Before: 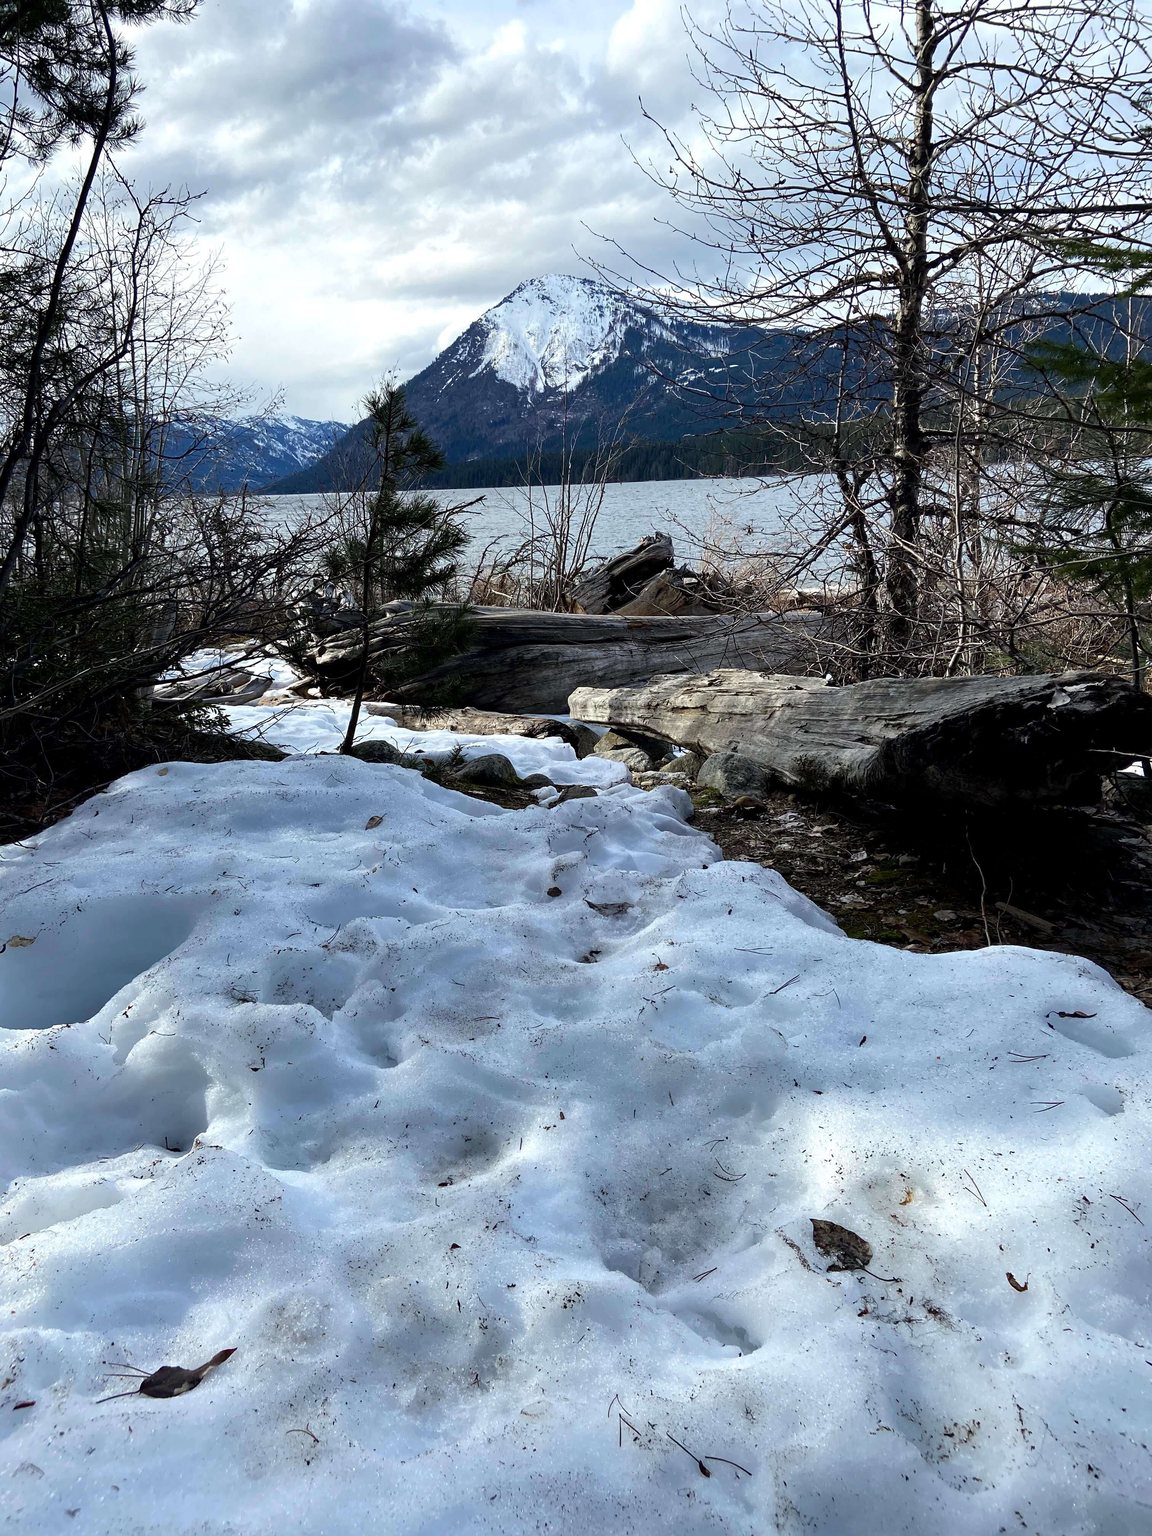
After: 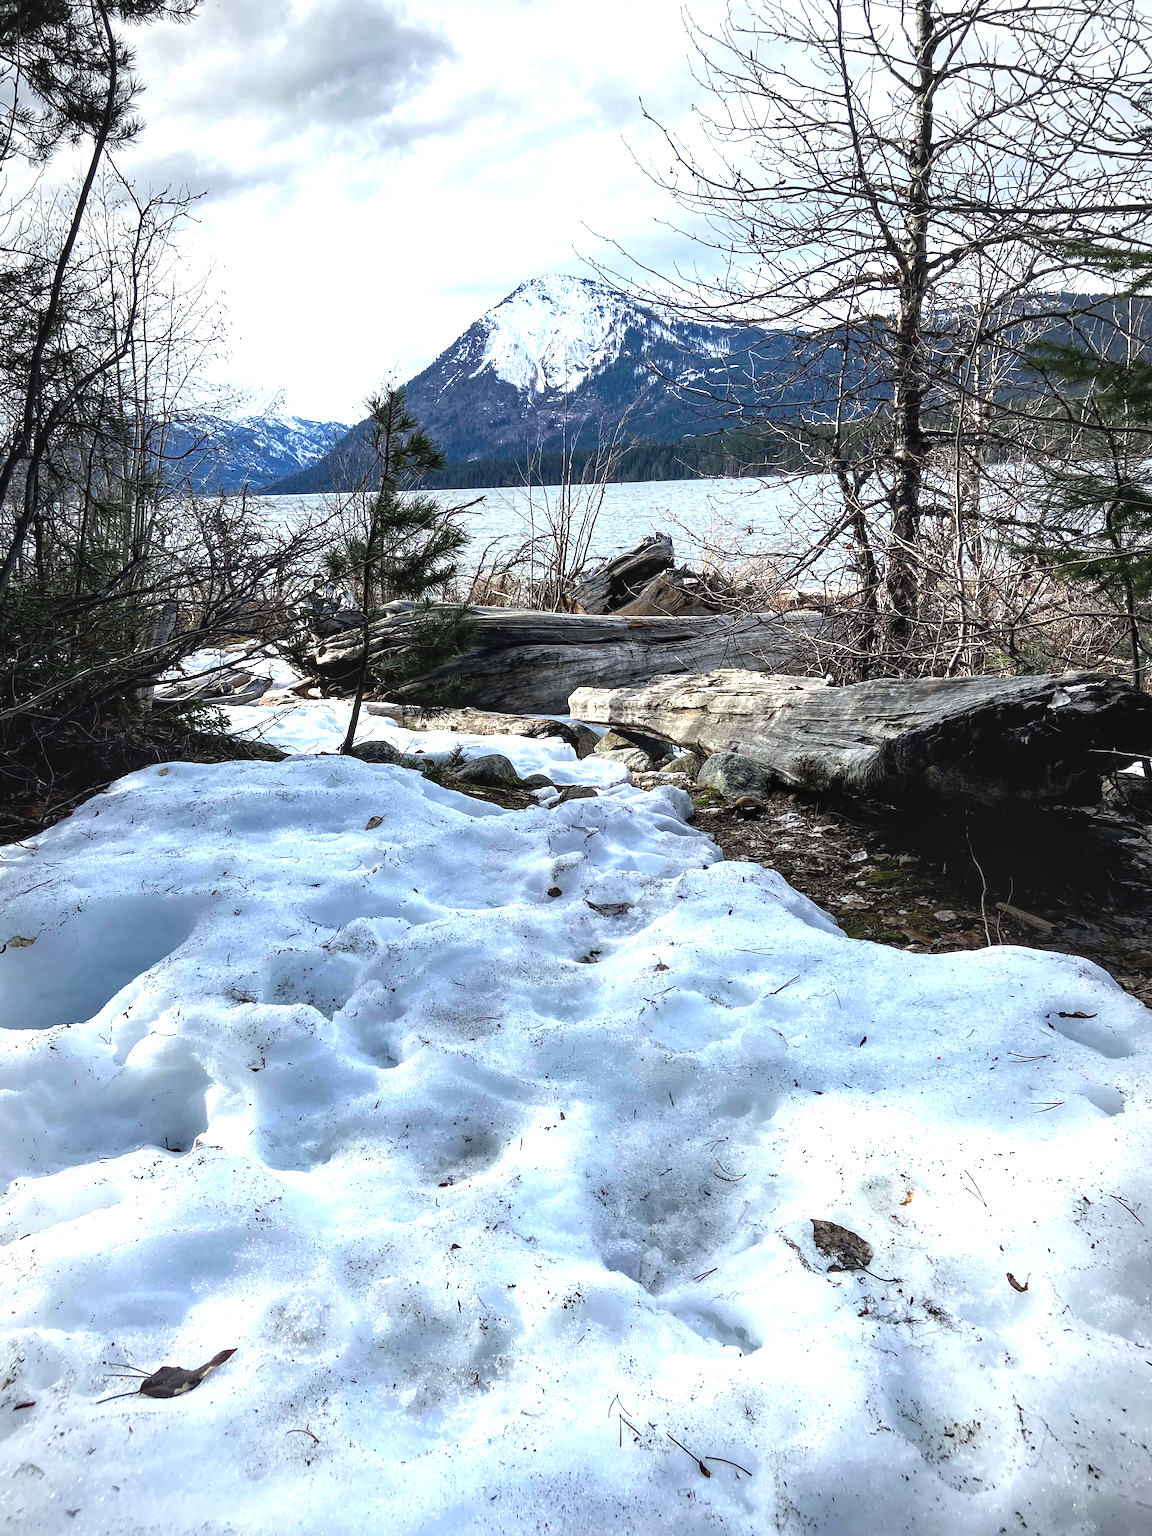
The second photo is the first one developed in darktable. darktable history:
vignetting: brightness -0.347, center (-0.036, 0.148), automatic ratio true
exposure: black level correction -0.001, exposure 0.908 EV, compensate exposure bias true, compensate highlight preservation false
local contrast: on, module defaults
